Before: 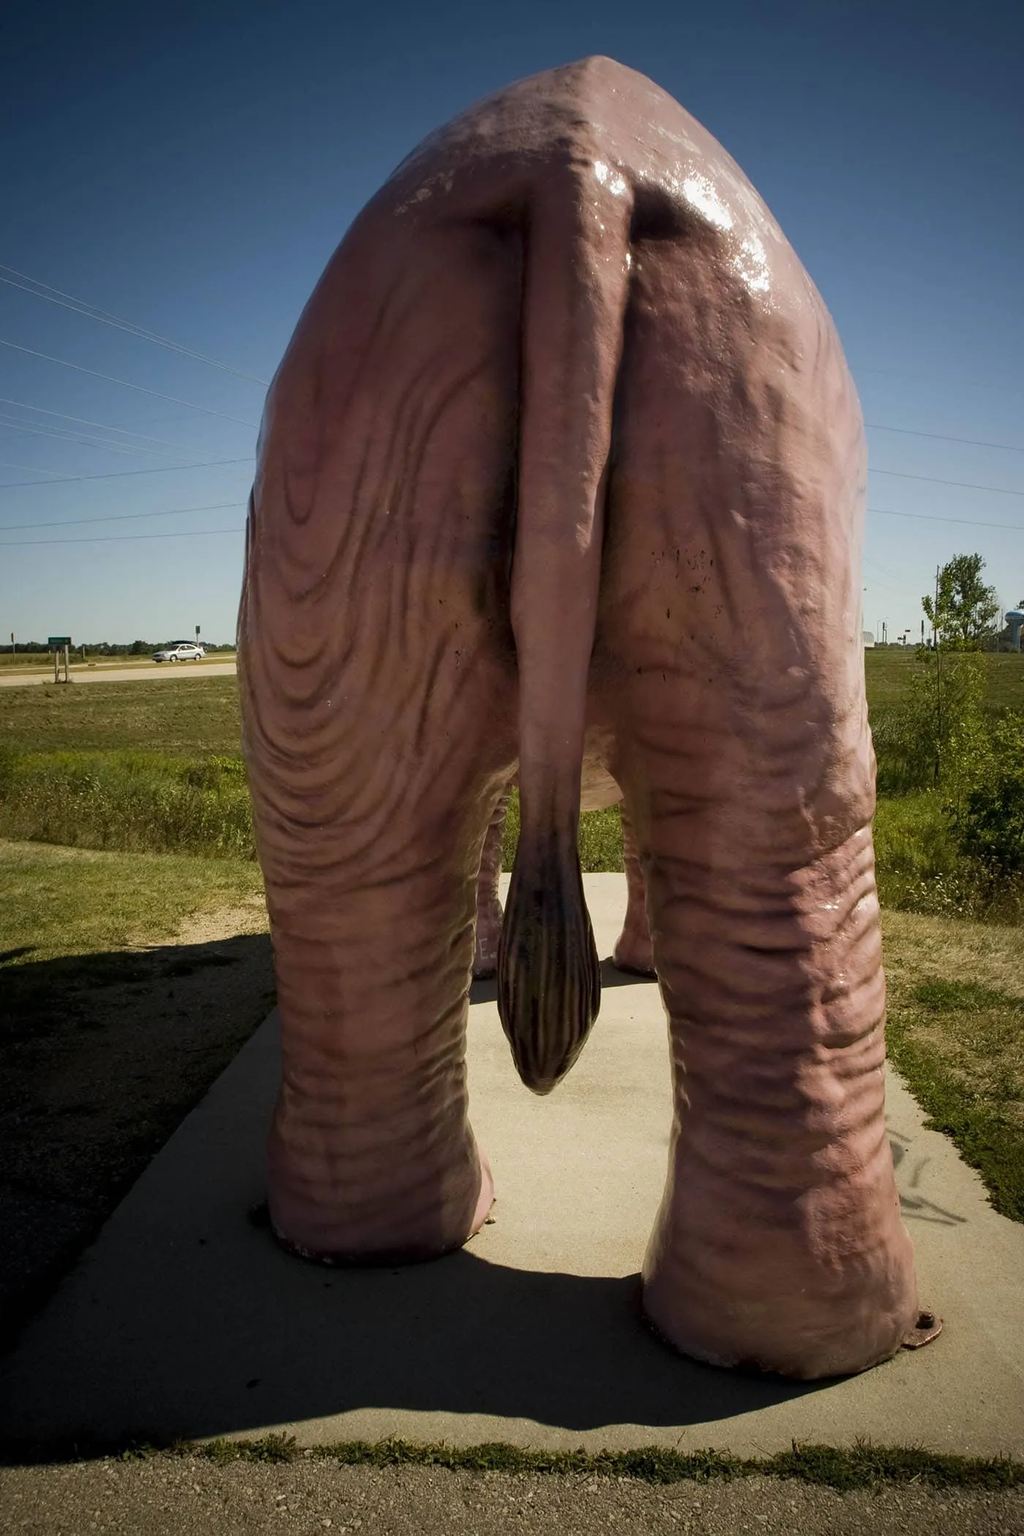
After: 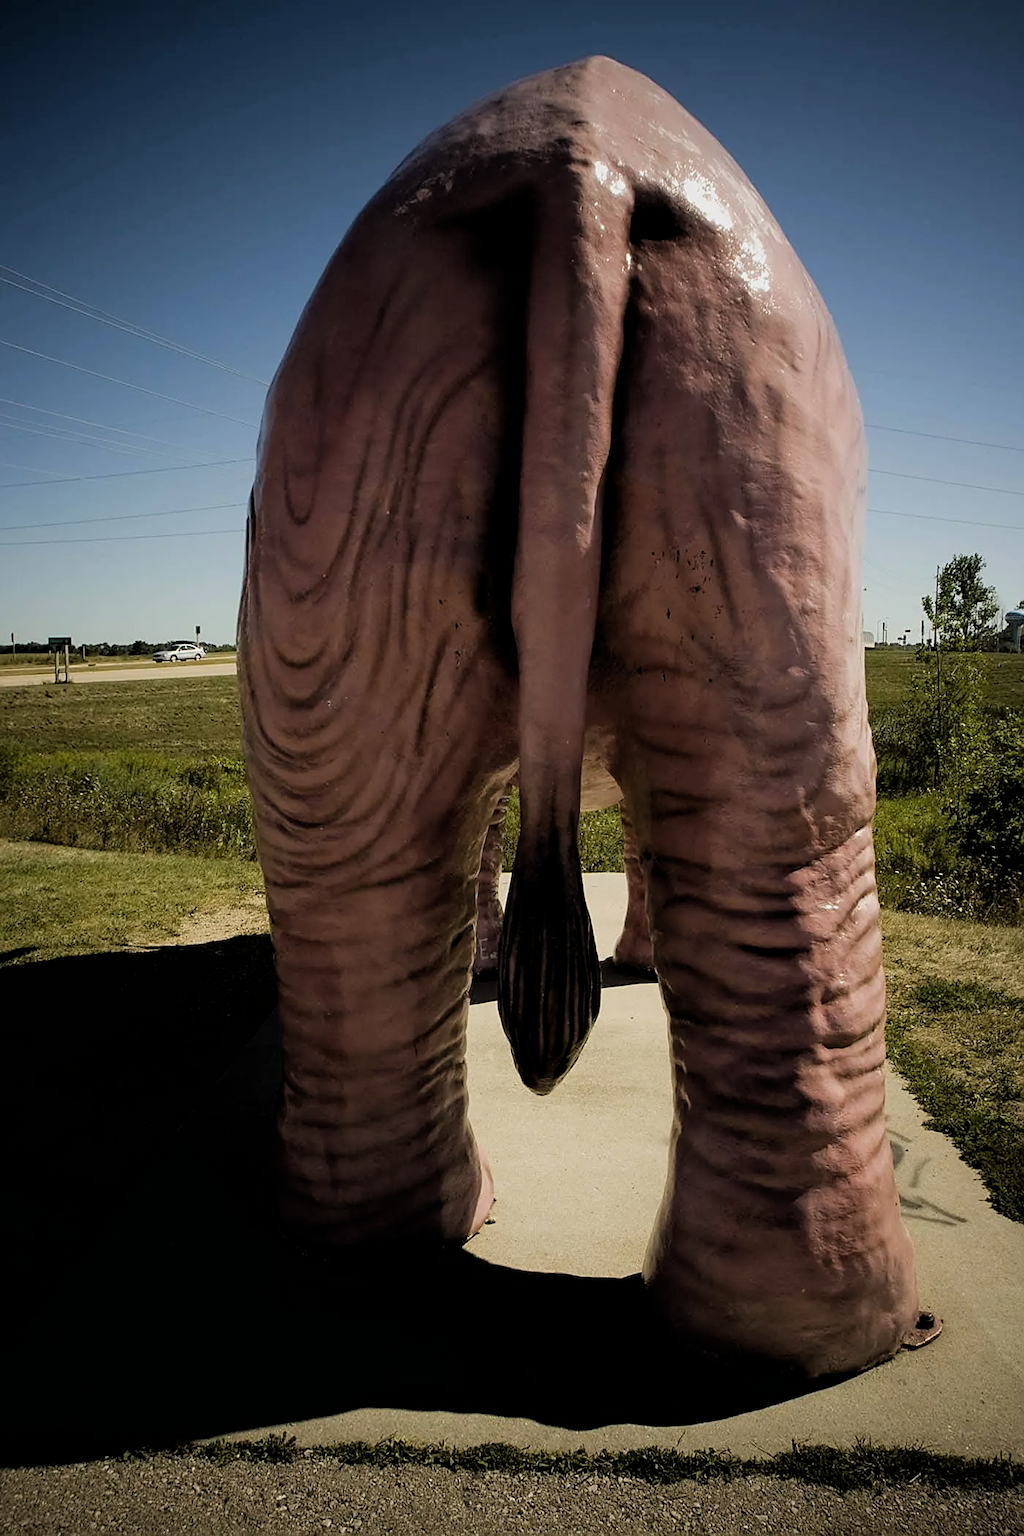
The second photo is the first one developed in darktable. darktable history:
sharpen: on, module defaults
filmic rgb: black relative exposure -3.95 EV, white relative exposure 3.17 EV, hardness 2.87, contrast in shadows safe
